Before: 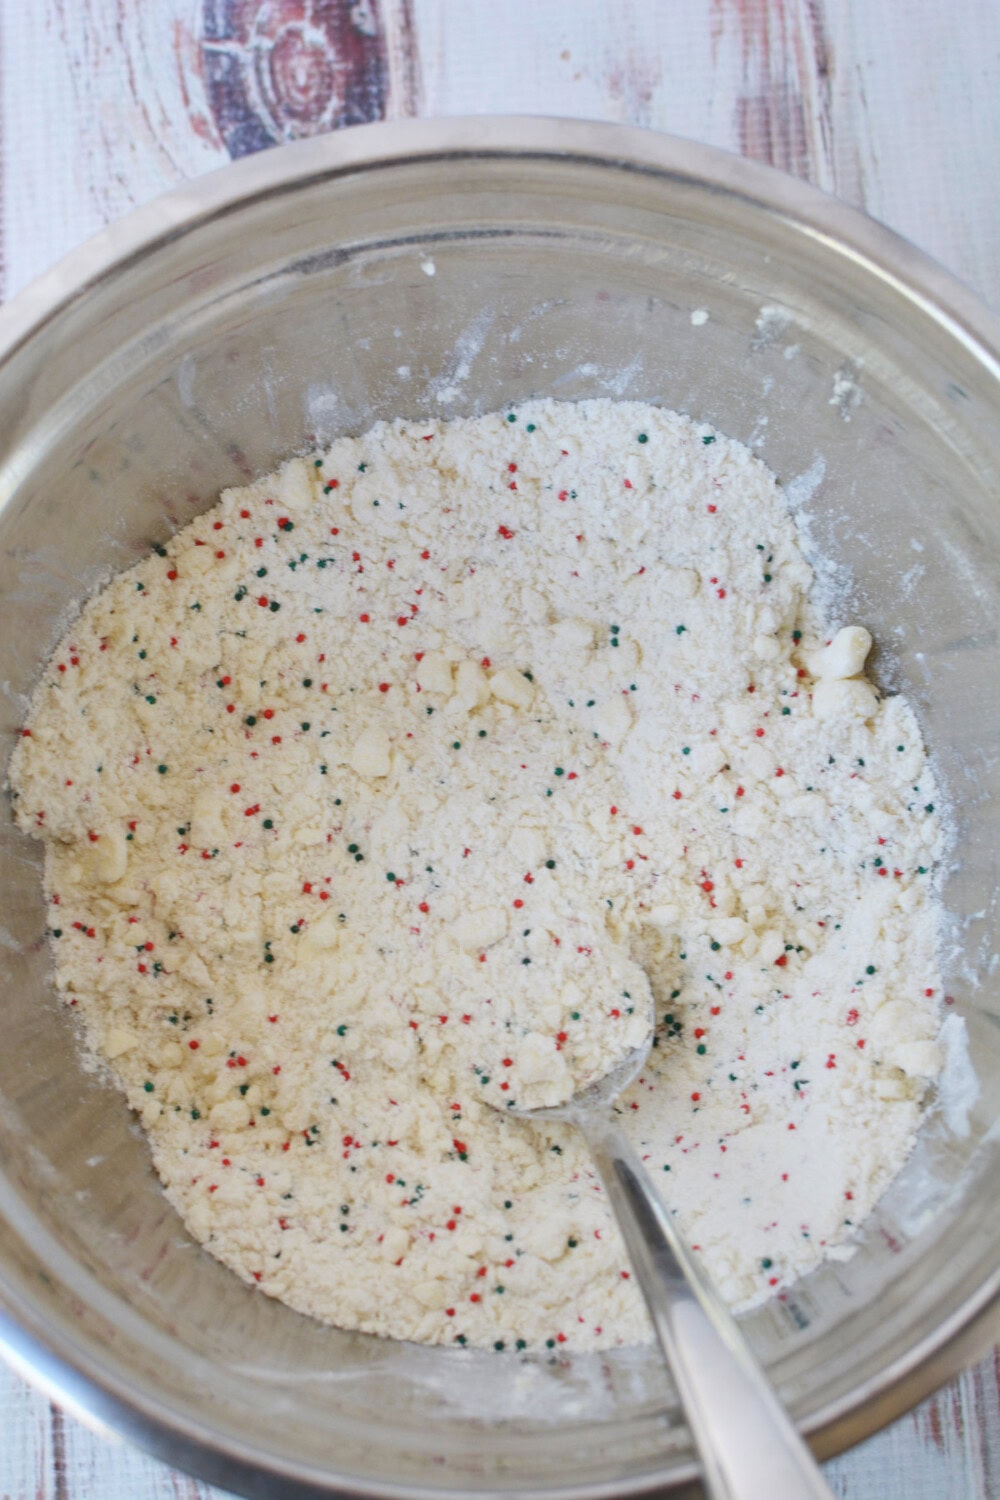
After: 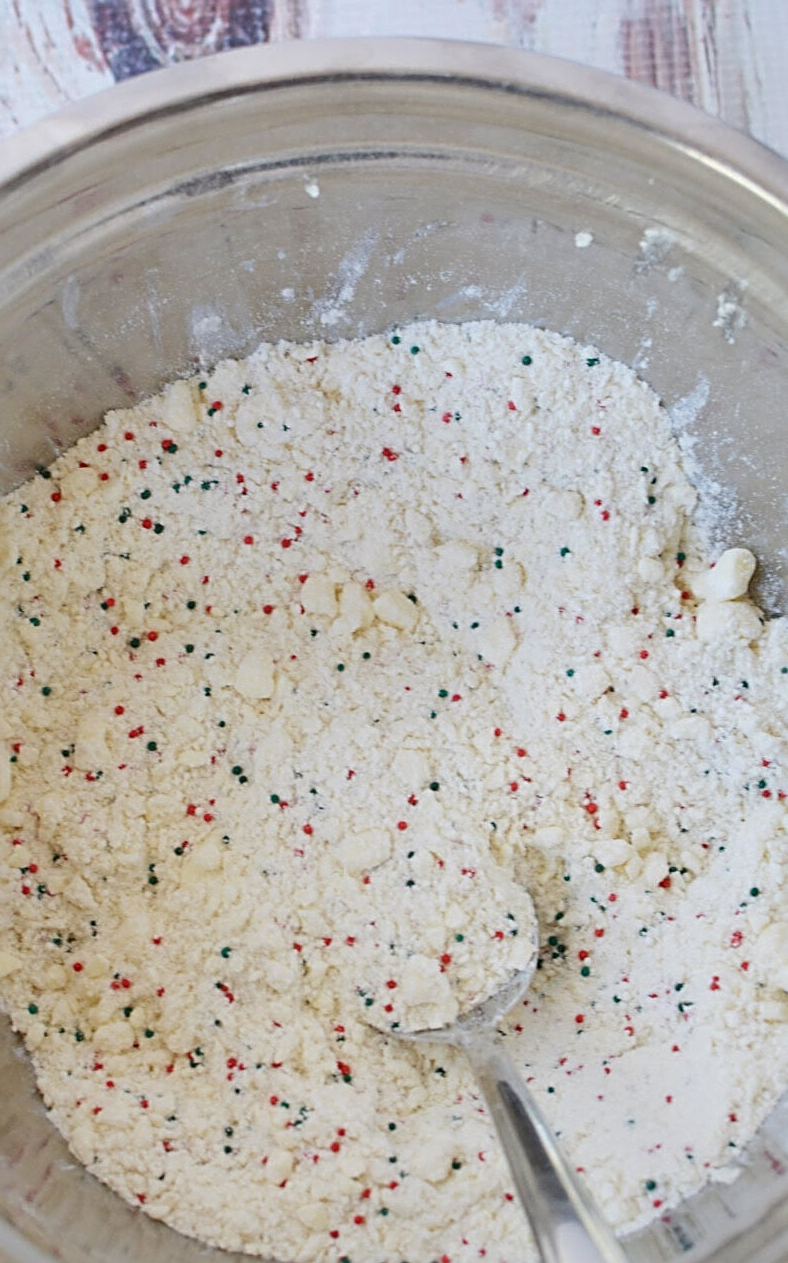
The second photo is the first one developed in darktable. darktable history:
crop: left 11.637%, top 5.265%, right 9.558%, bottom 10.496%
sharpen: radius 2.685, amount 0.657
tone equalizer: edges refinement/feathering 500, mask exposure compensation -1.57 EV, preserve details no
